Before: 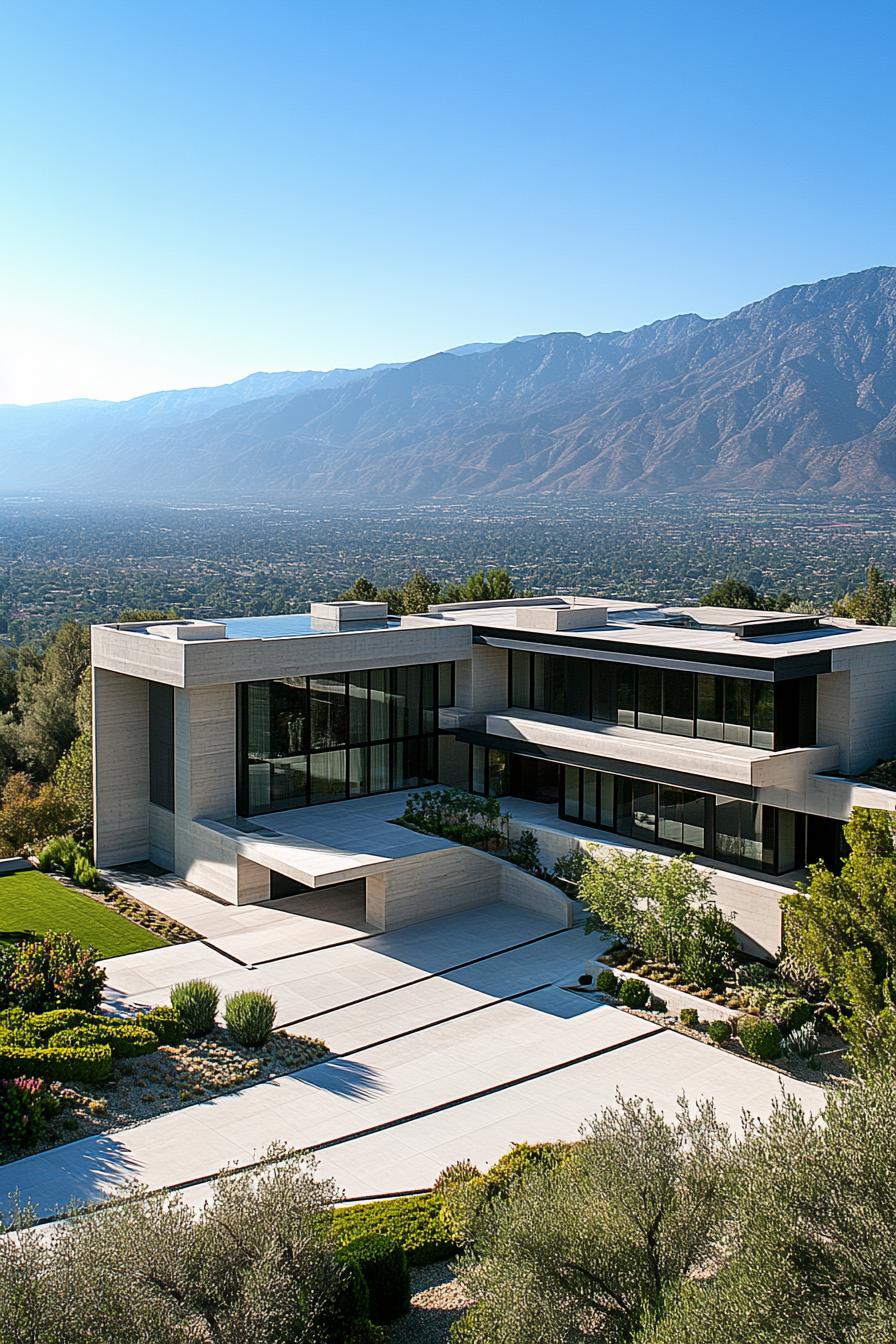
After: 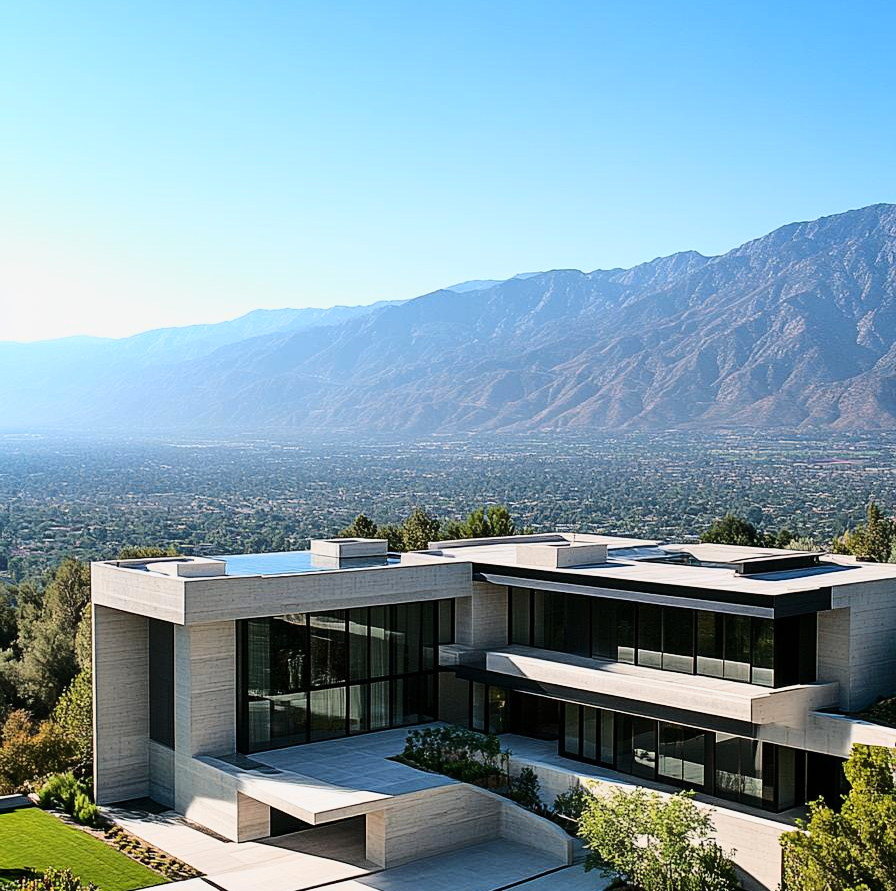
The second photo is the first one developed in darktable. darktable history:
base curve: curves: ch0 [(0, 0) (0.028, 0.03) (0.121, 0.232) (0.46, 0.748) (0.859, 0.968) (1, 1)]
exposure: exposure -0.444 EV, compensate highlight preservation false
crop and rotate: top 4.741%, bottom 28.905%
